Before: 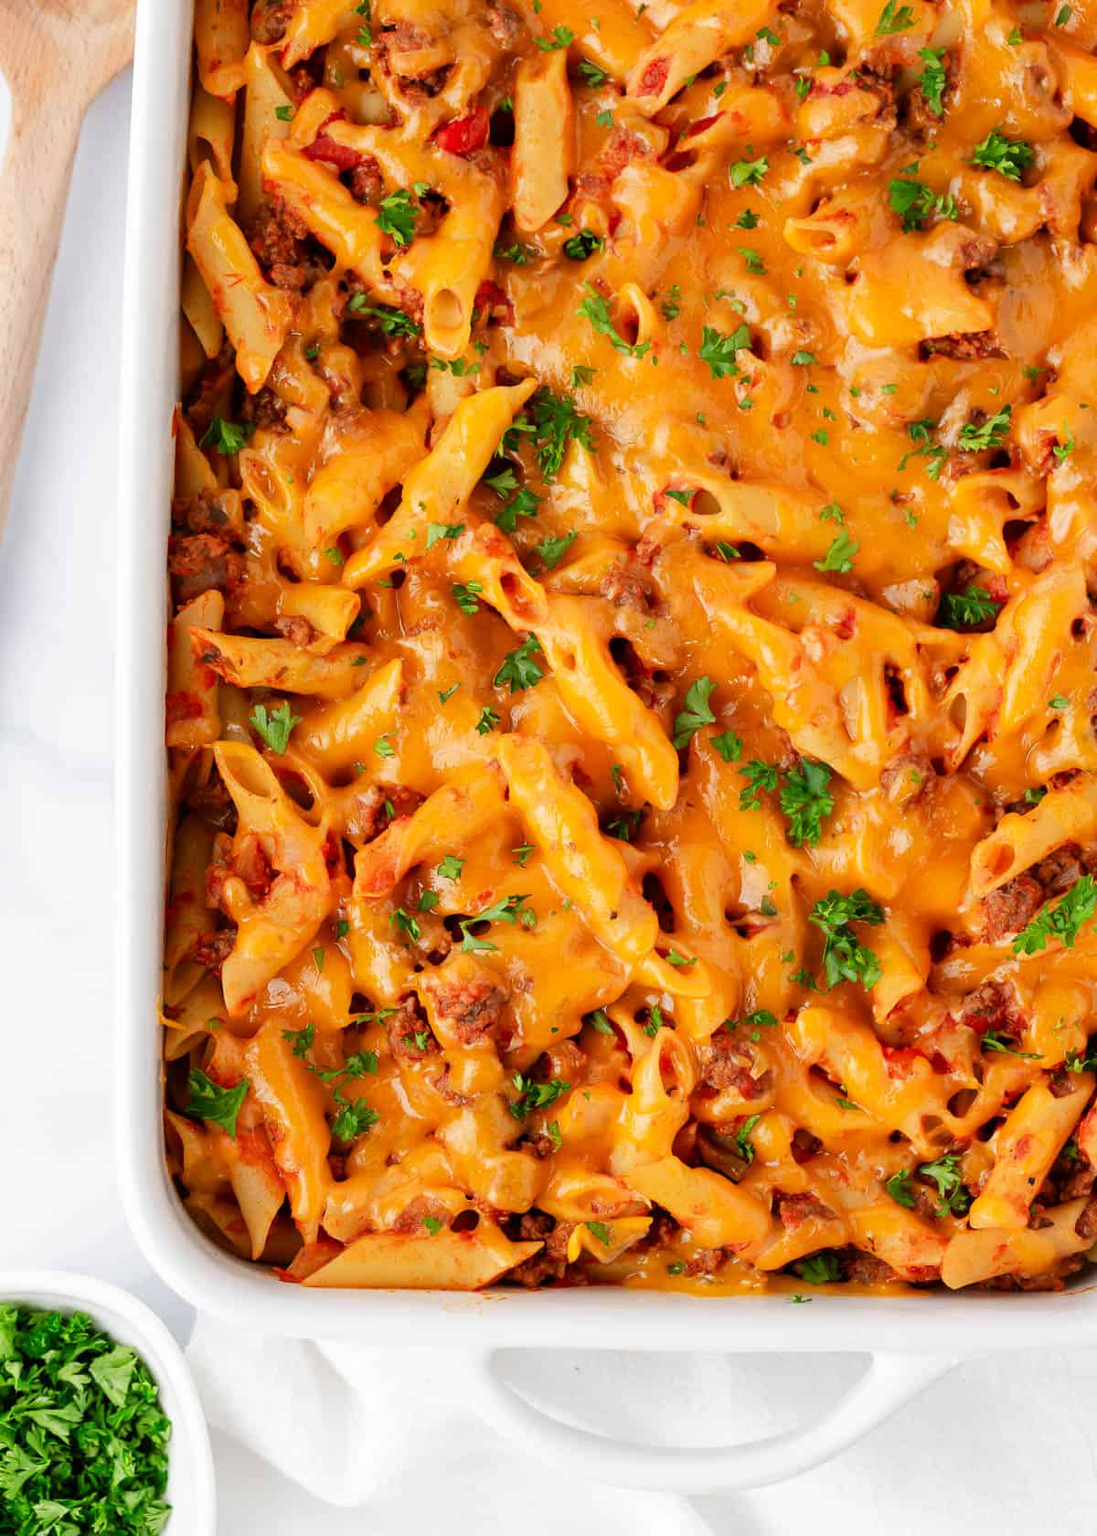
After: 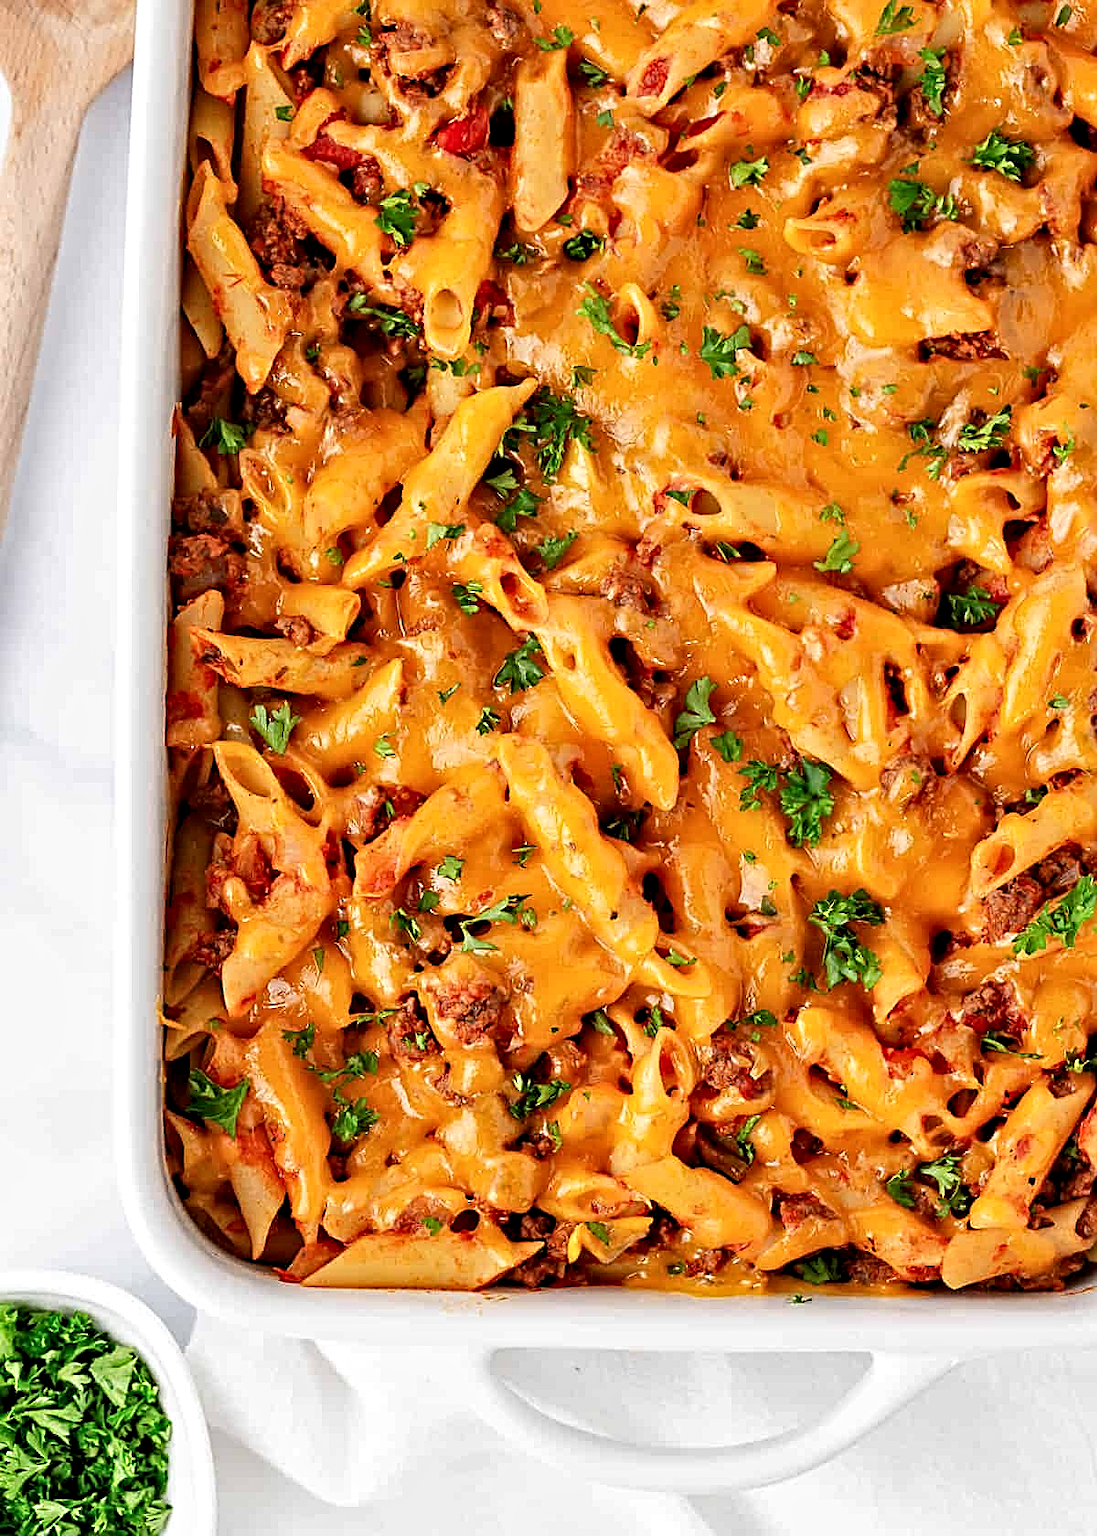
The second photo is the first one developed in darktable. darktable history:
sharpen: on, module defaults
contrast equalizer: octaves 7, y [[0.506, 0.531, 0.562, 0.606, 0.638, 0.669], [0.5 ×6], [0.5 ×6], [0 ×6], [0 ×6]]
color calibration: illuminant same as pipeline (D50), adaptation XYZ, x 0.346, y 0.358, temperature 5011.43 K
